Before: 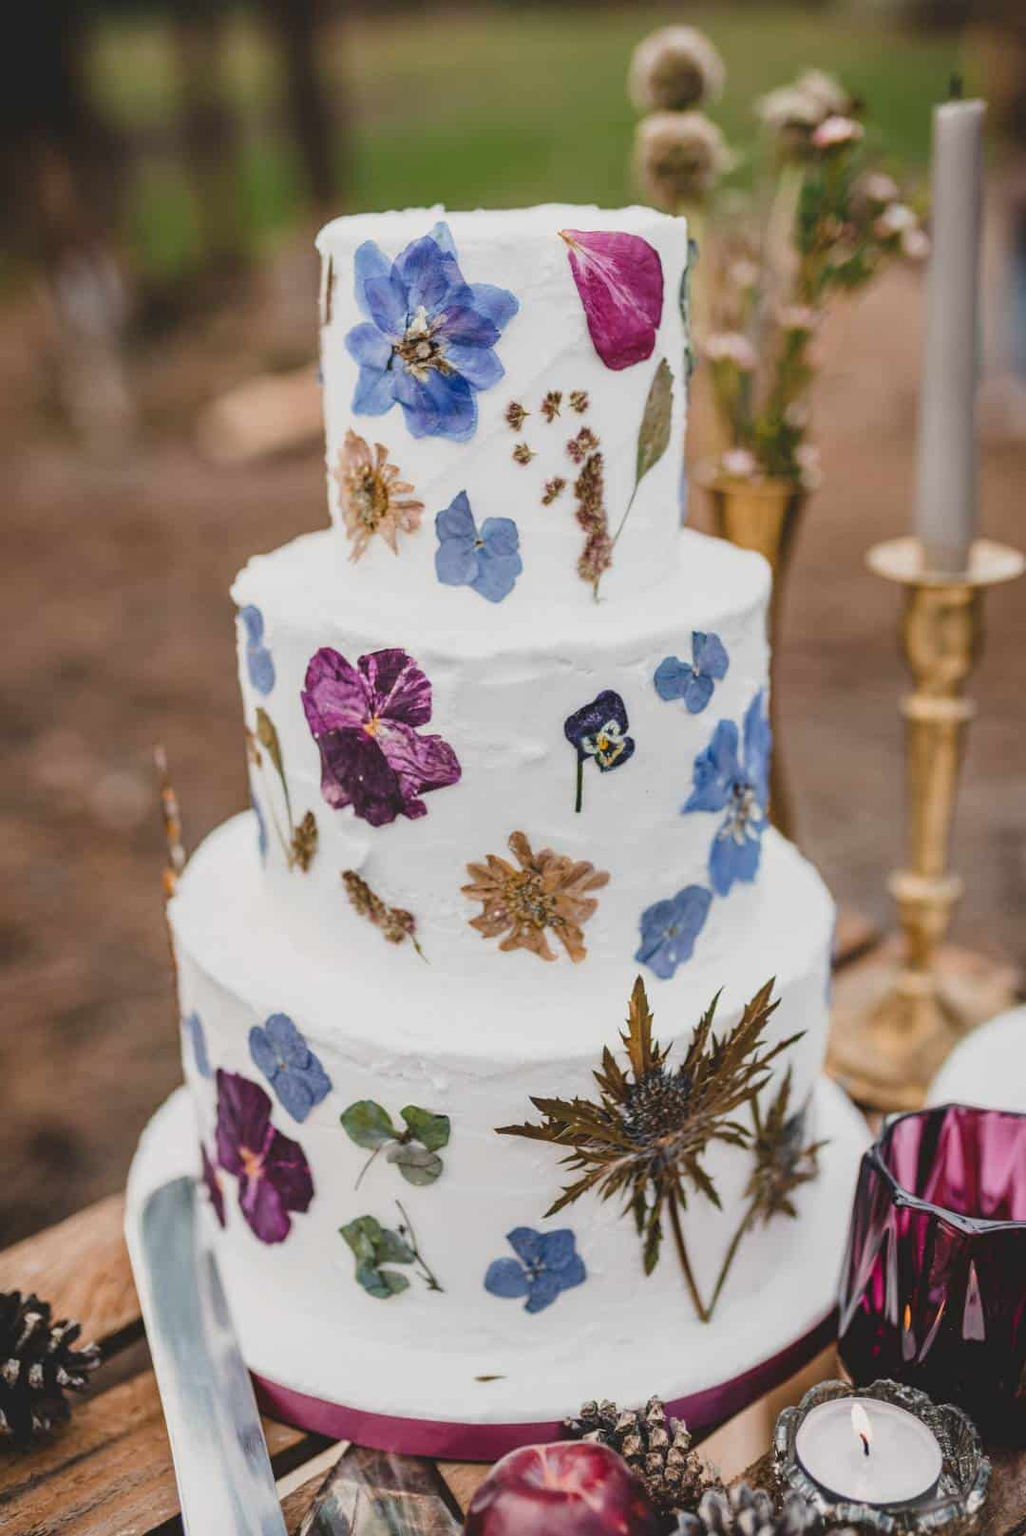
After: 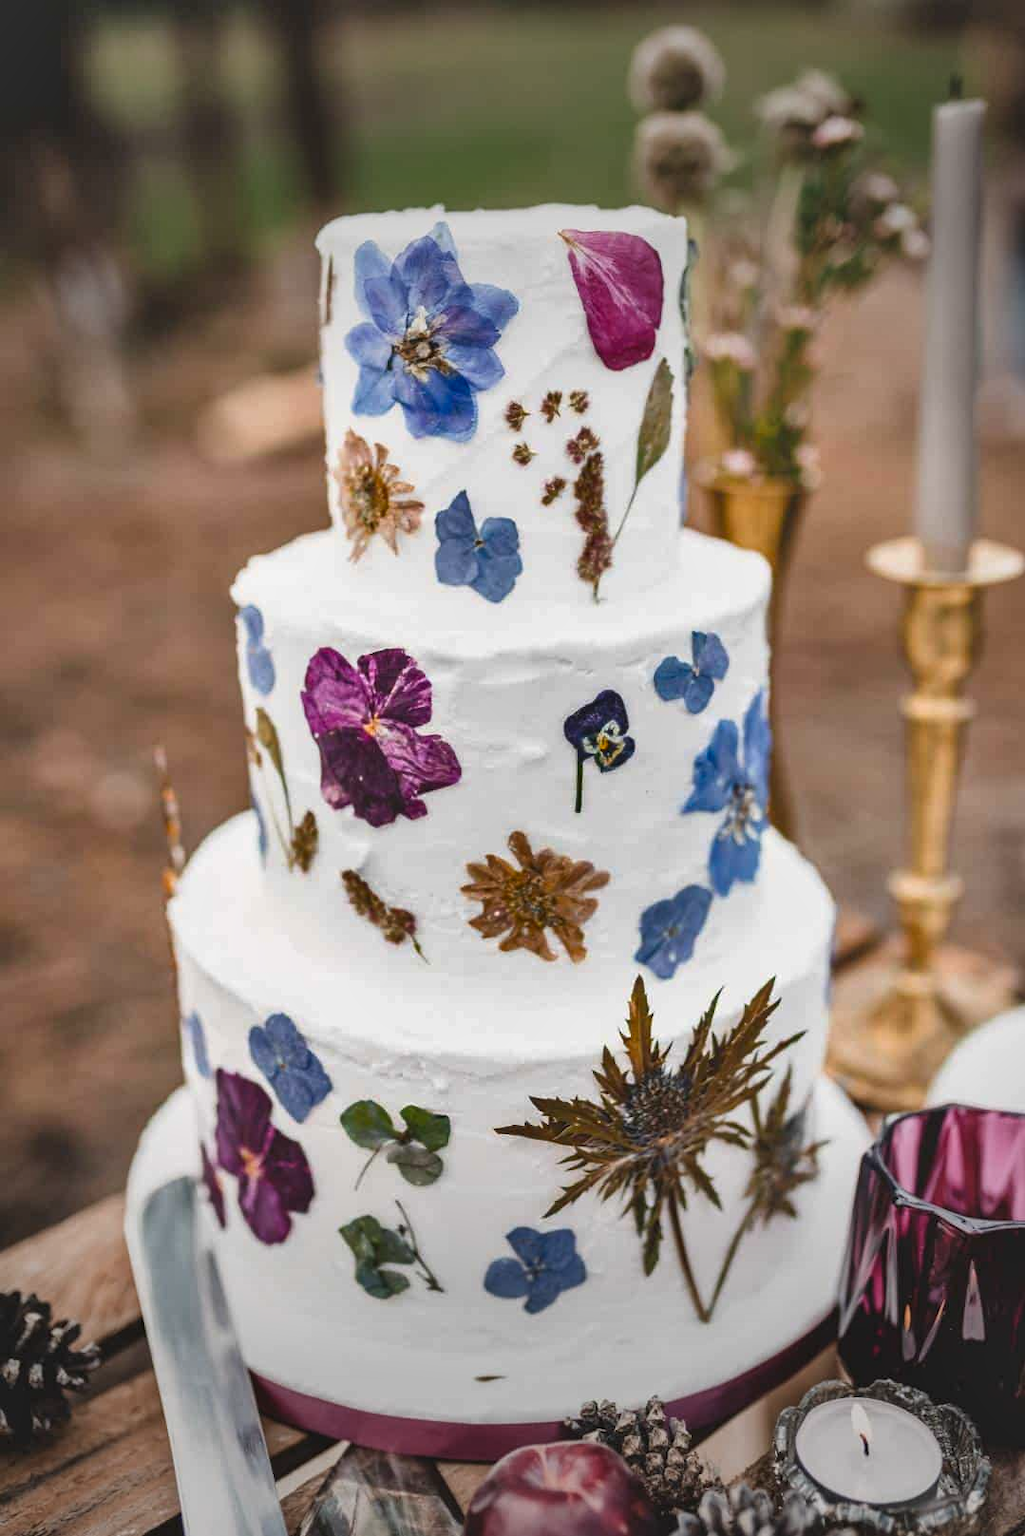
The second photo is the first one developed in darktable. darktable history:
contrast brightness saturation: contrast 0.043, saturation 0.067
shadows and highlights: shadows 59.37, highlights -60.34, soften with gaussian
exposure: exposure 0.3 EV, compensate exposure bias true, compensate highlight preservation false
vignetting: fall-off start 70.25%, brightness -0.398, saturation -0.299, width/height ratio 1.333
